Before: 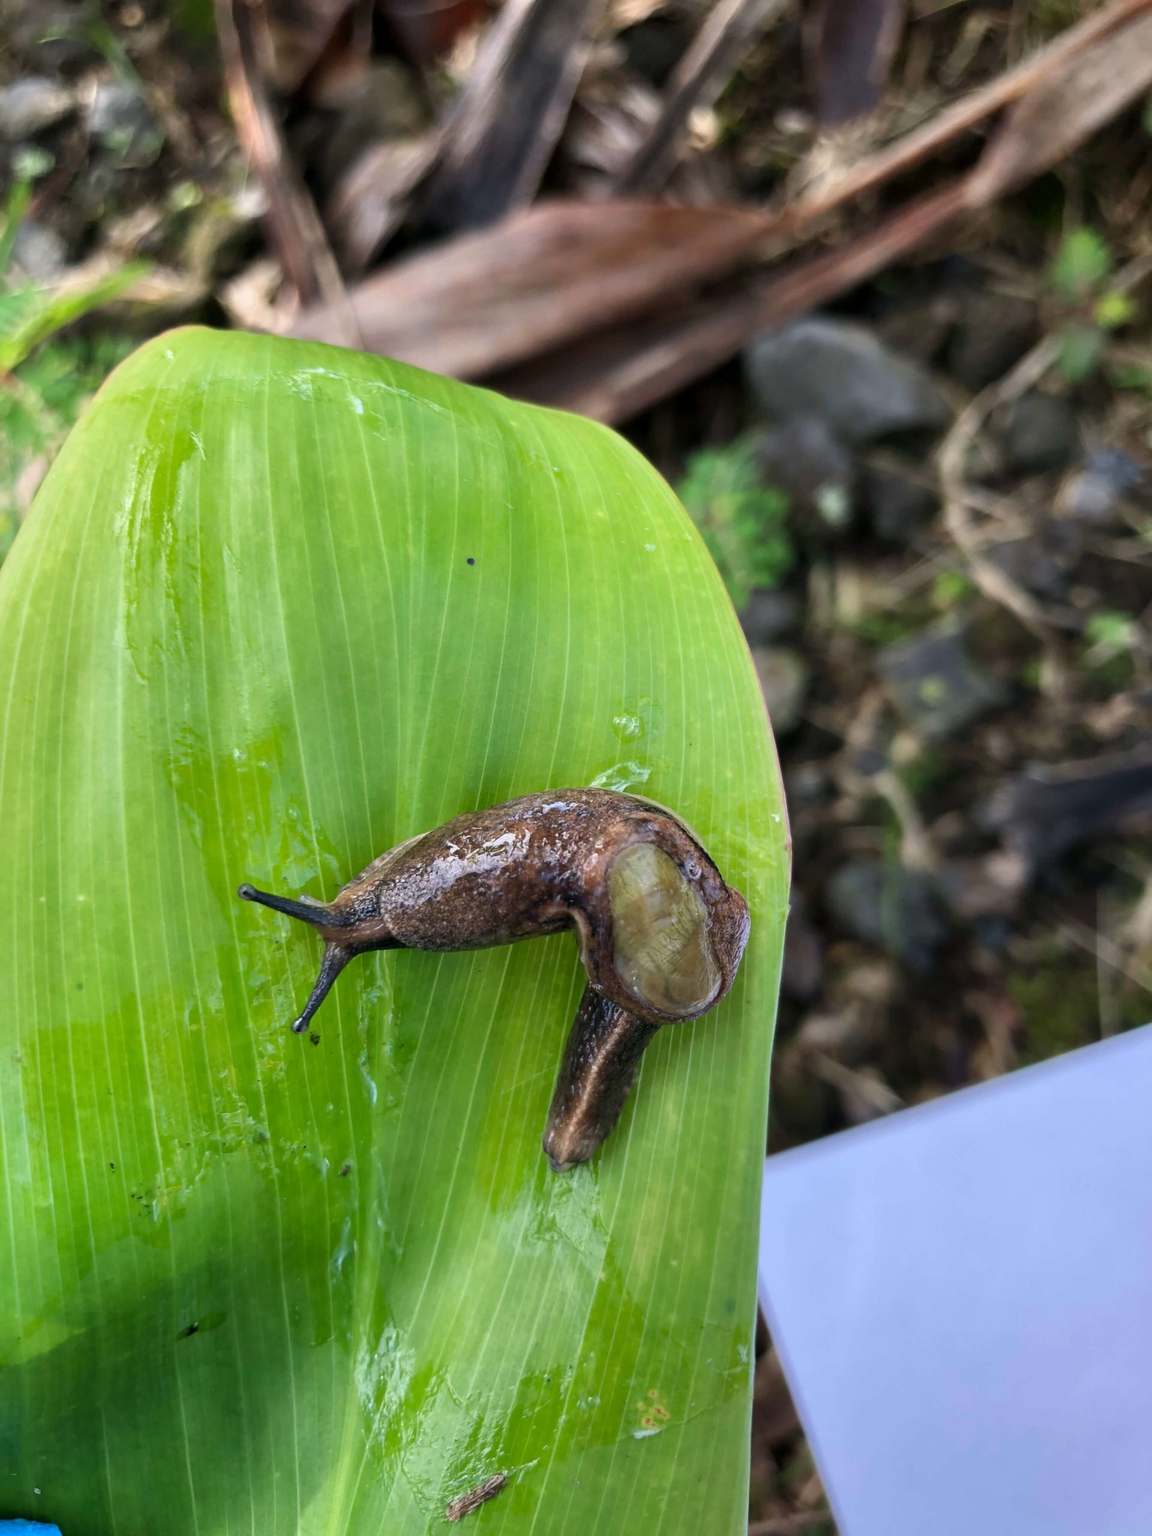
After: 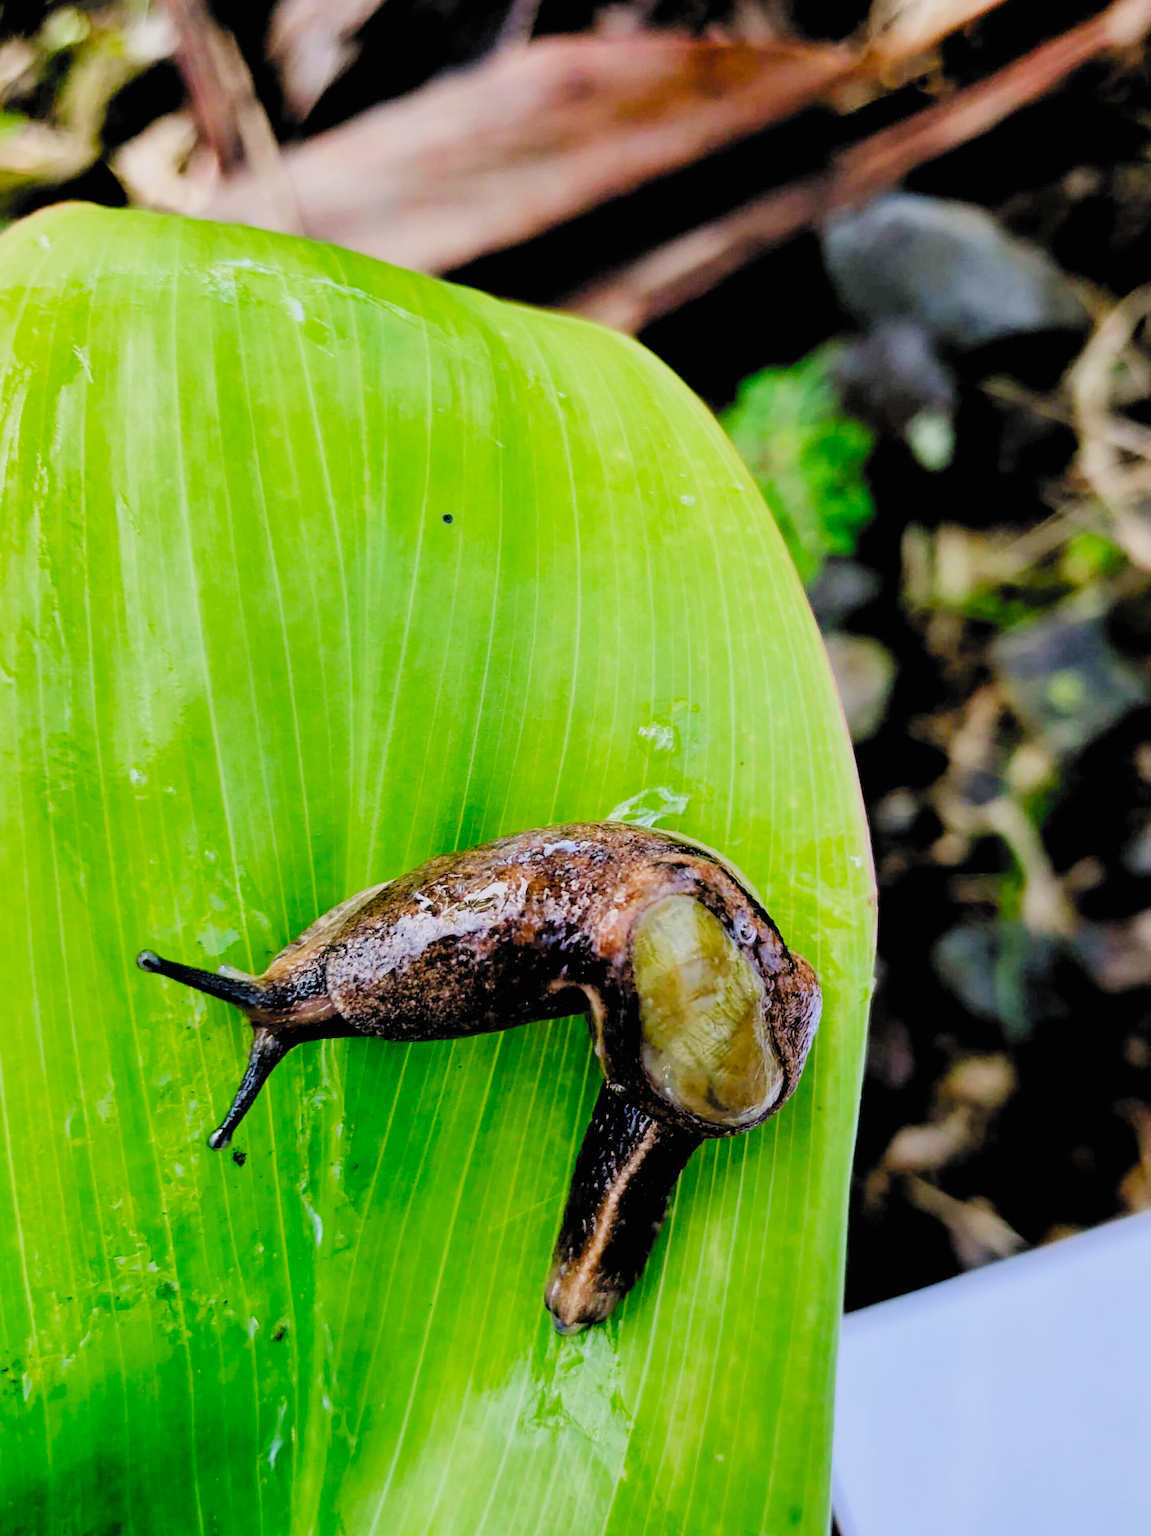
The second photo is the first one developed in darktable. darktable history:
filmic rgb: black relative exposure -2.85 EV, white relative exposure 4.56 EV, hardness 1.77, contrast 1.25, preserve chrominance no, color science v5 (2021)
crop and rotate: left 11.831%, top 11.346%, right 13.429%, bottom 13.899%
contrast brightness saturation: contrast 0.07, brightness 0.18, saturation 0.4
local contrast: mode bilateral grid, contrast 15, coarseness 36, detail 105%, midtone range 0.2
